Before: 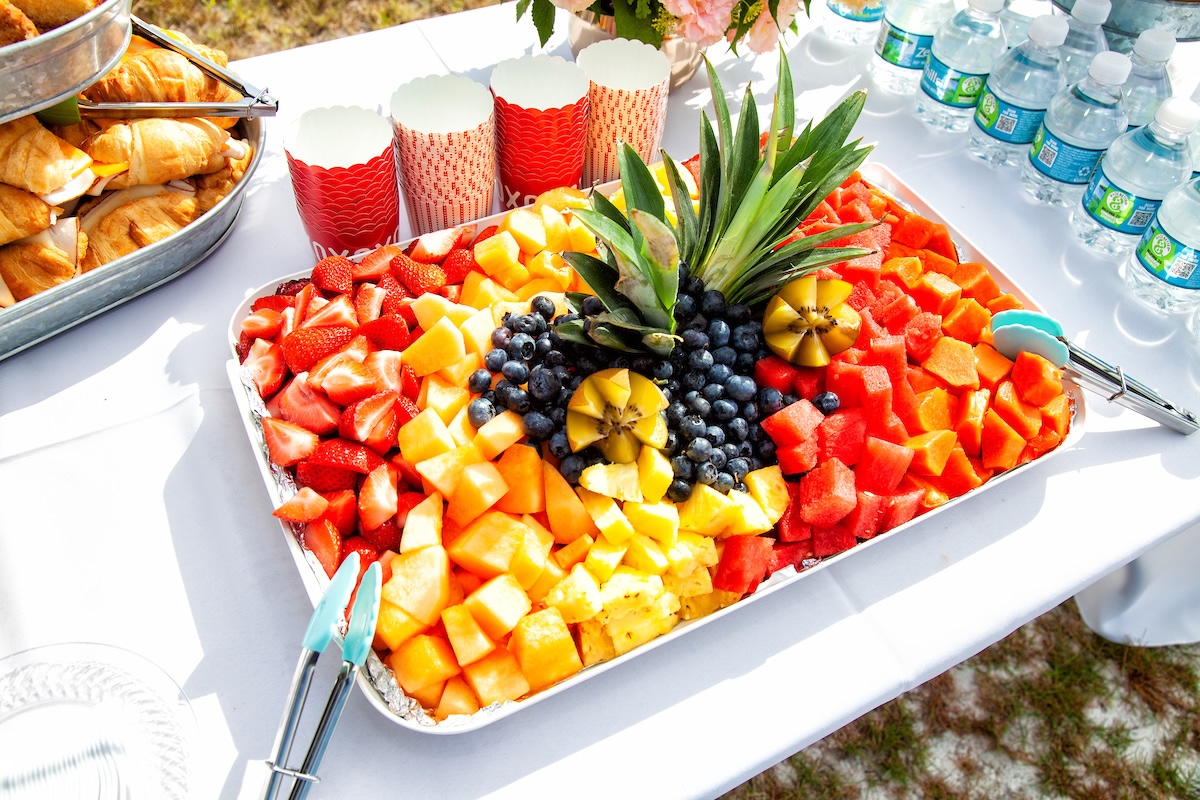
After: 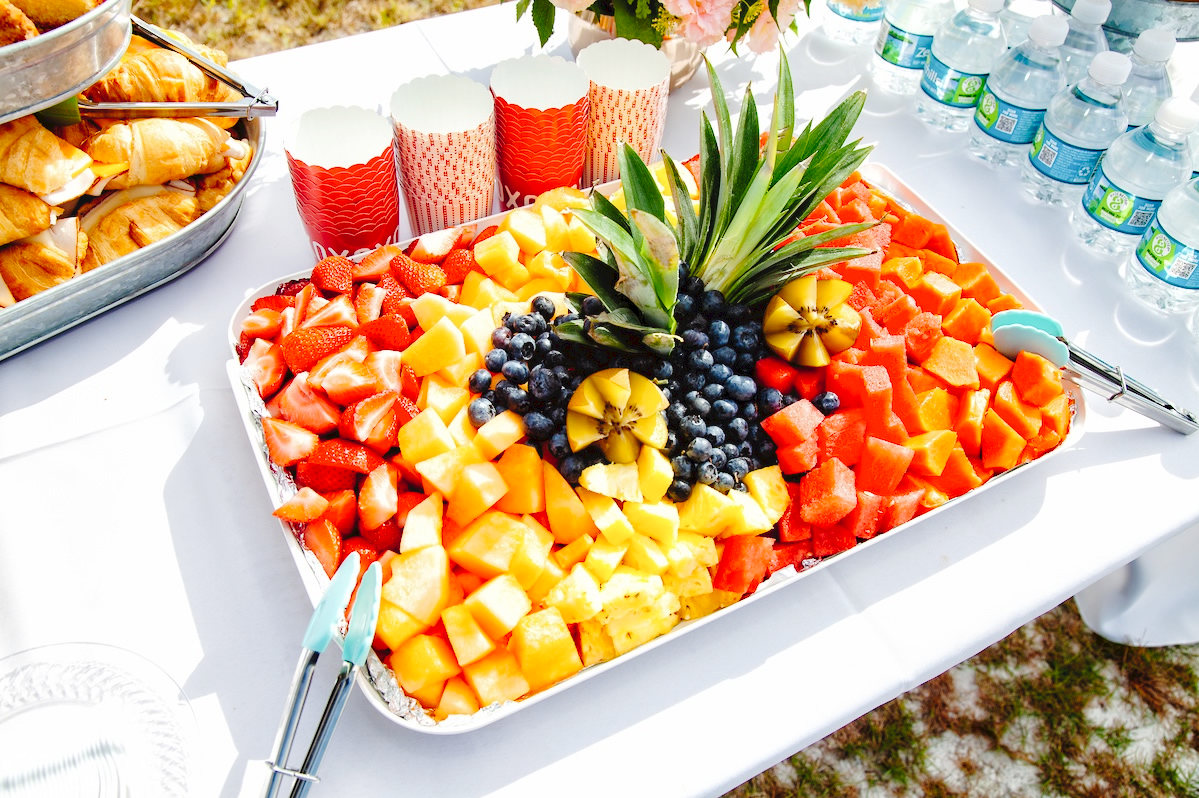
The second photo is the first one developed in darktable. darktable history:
tone curve: curves: ch0 [(0, 0) (0.003, 0.047) (0.011, 0.05) (0.025, 0.053) (0.044, 0.057) (0.069, 0.062) (0.1, 0.084) (0.136, 0.115) (0.177, 0.159) (0.224, 0.216) (0.277, 0.289) (0.335, 0.382) (0.399, 0.474) (0.468, 0.561) (0.543, 0.636) (0.623, 0.705) (0.709, 0.778) (0.801, 0.847) (0.898, 0.916) (1, 1)], preserve colors none
crop: top 0.115%, bottom 0.095%
haze removal: compatibility mode true, adaptive false
